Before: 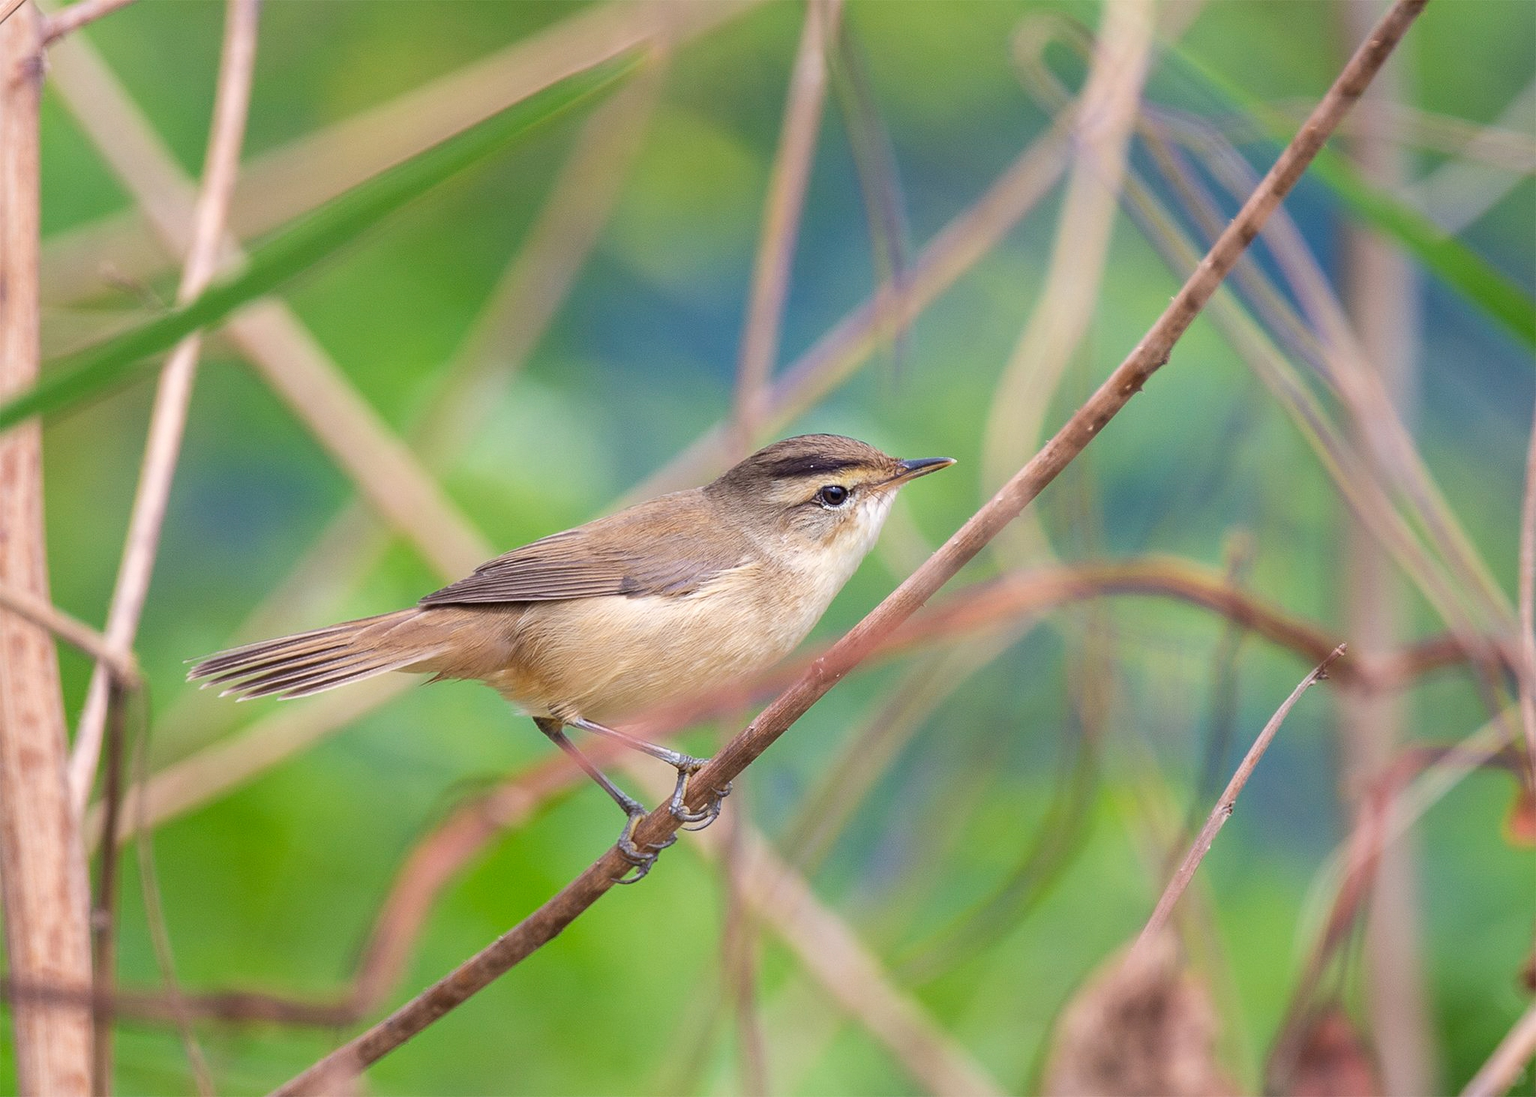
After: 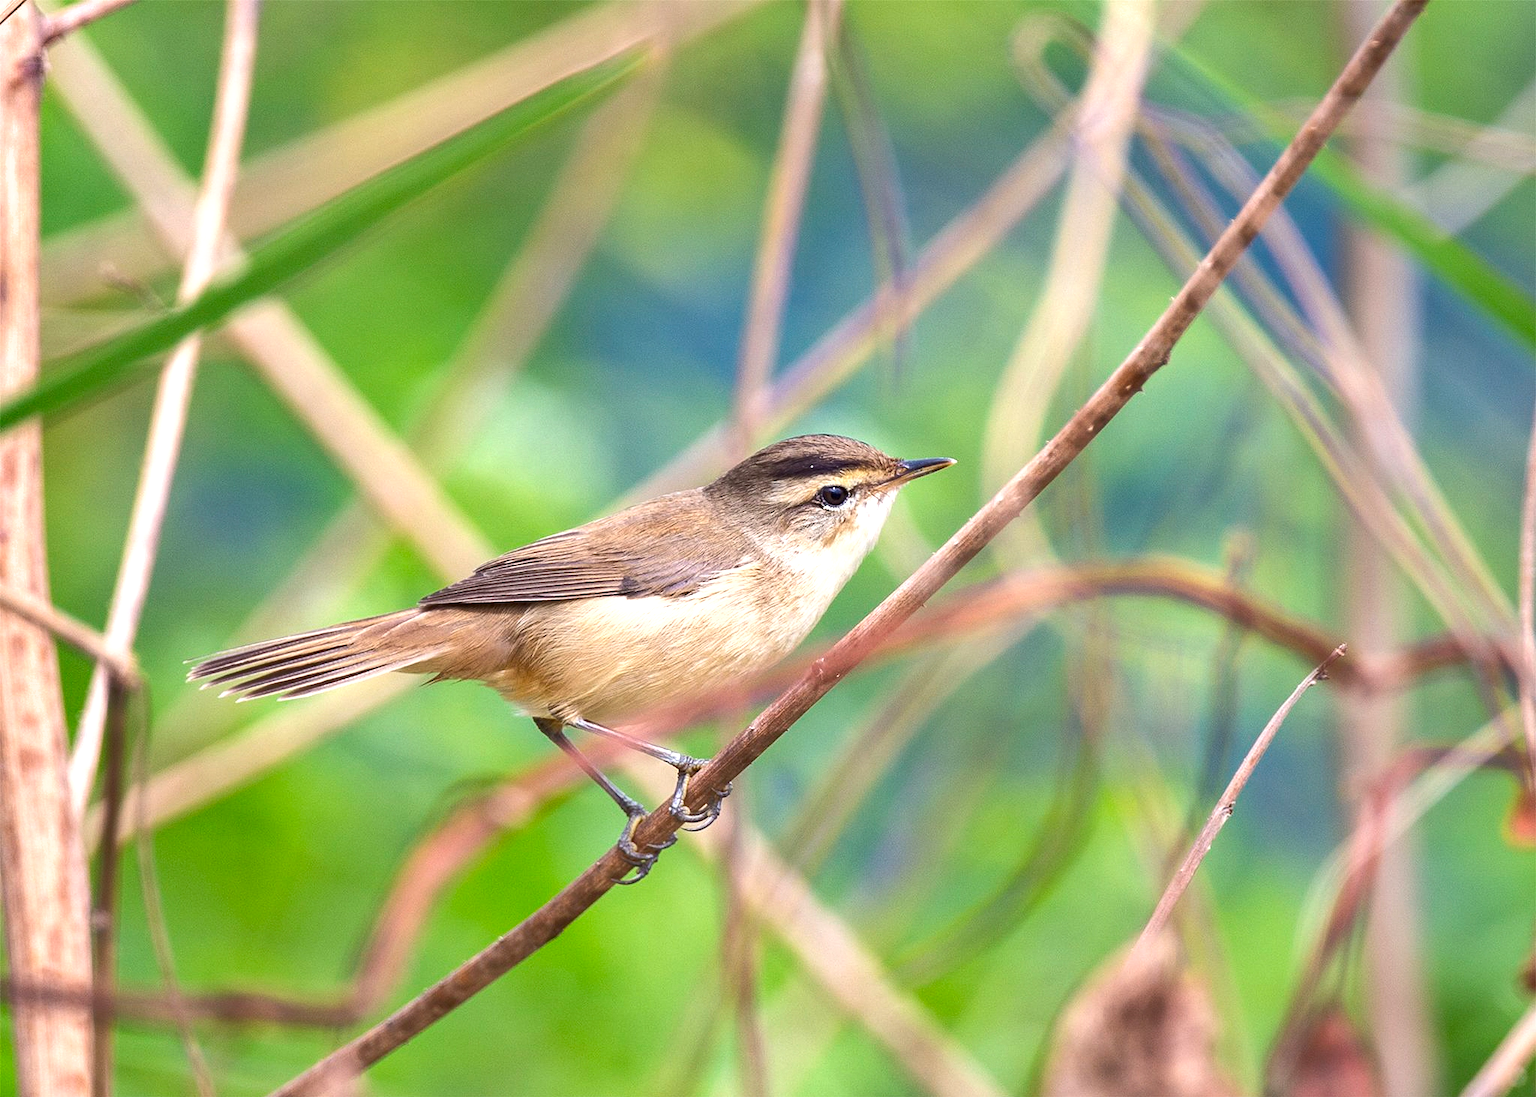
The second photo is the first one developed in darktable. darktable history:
exposure: black level correction 0.001, exposure 0.675 EV, compensate highlight preservation false
shadows and highlights: shadows 52.42, soften with gaussian
